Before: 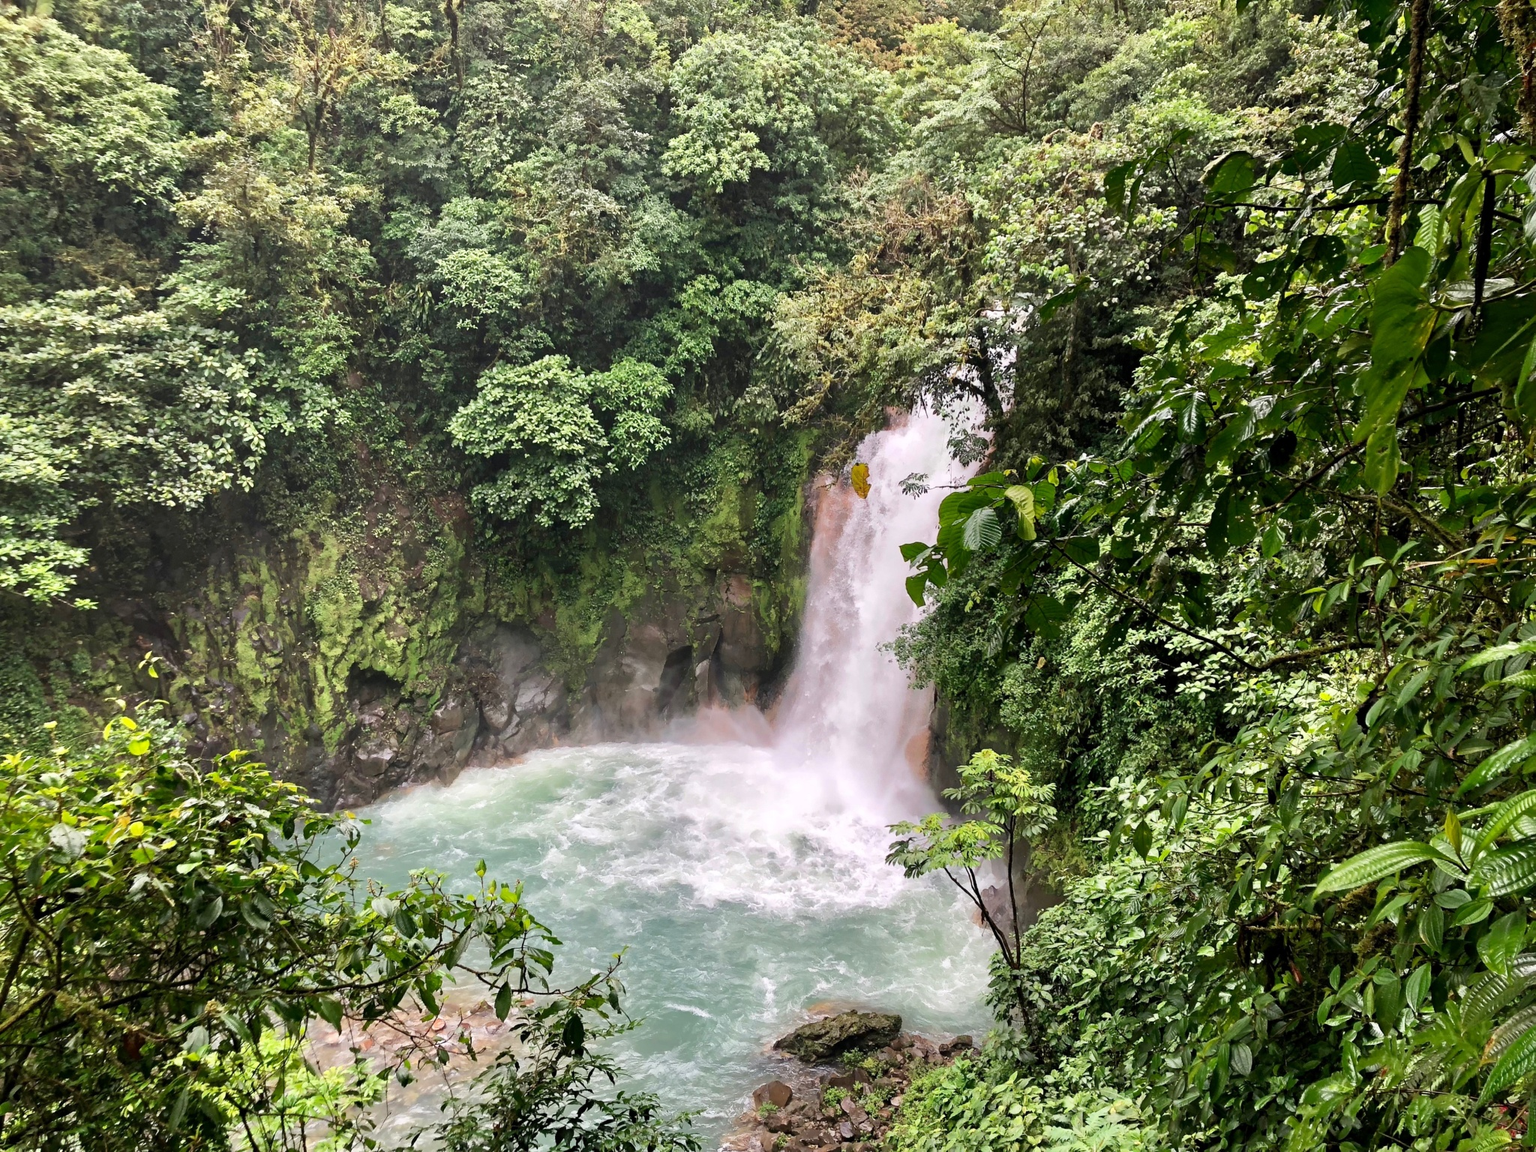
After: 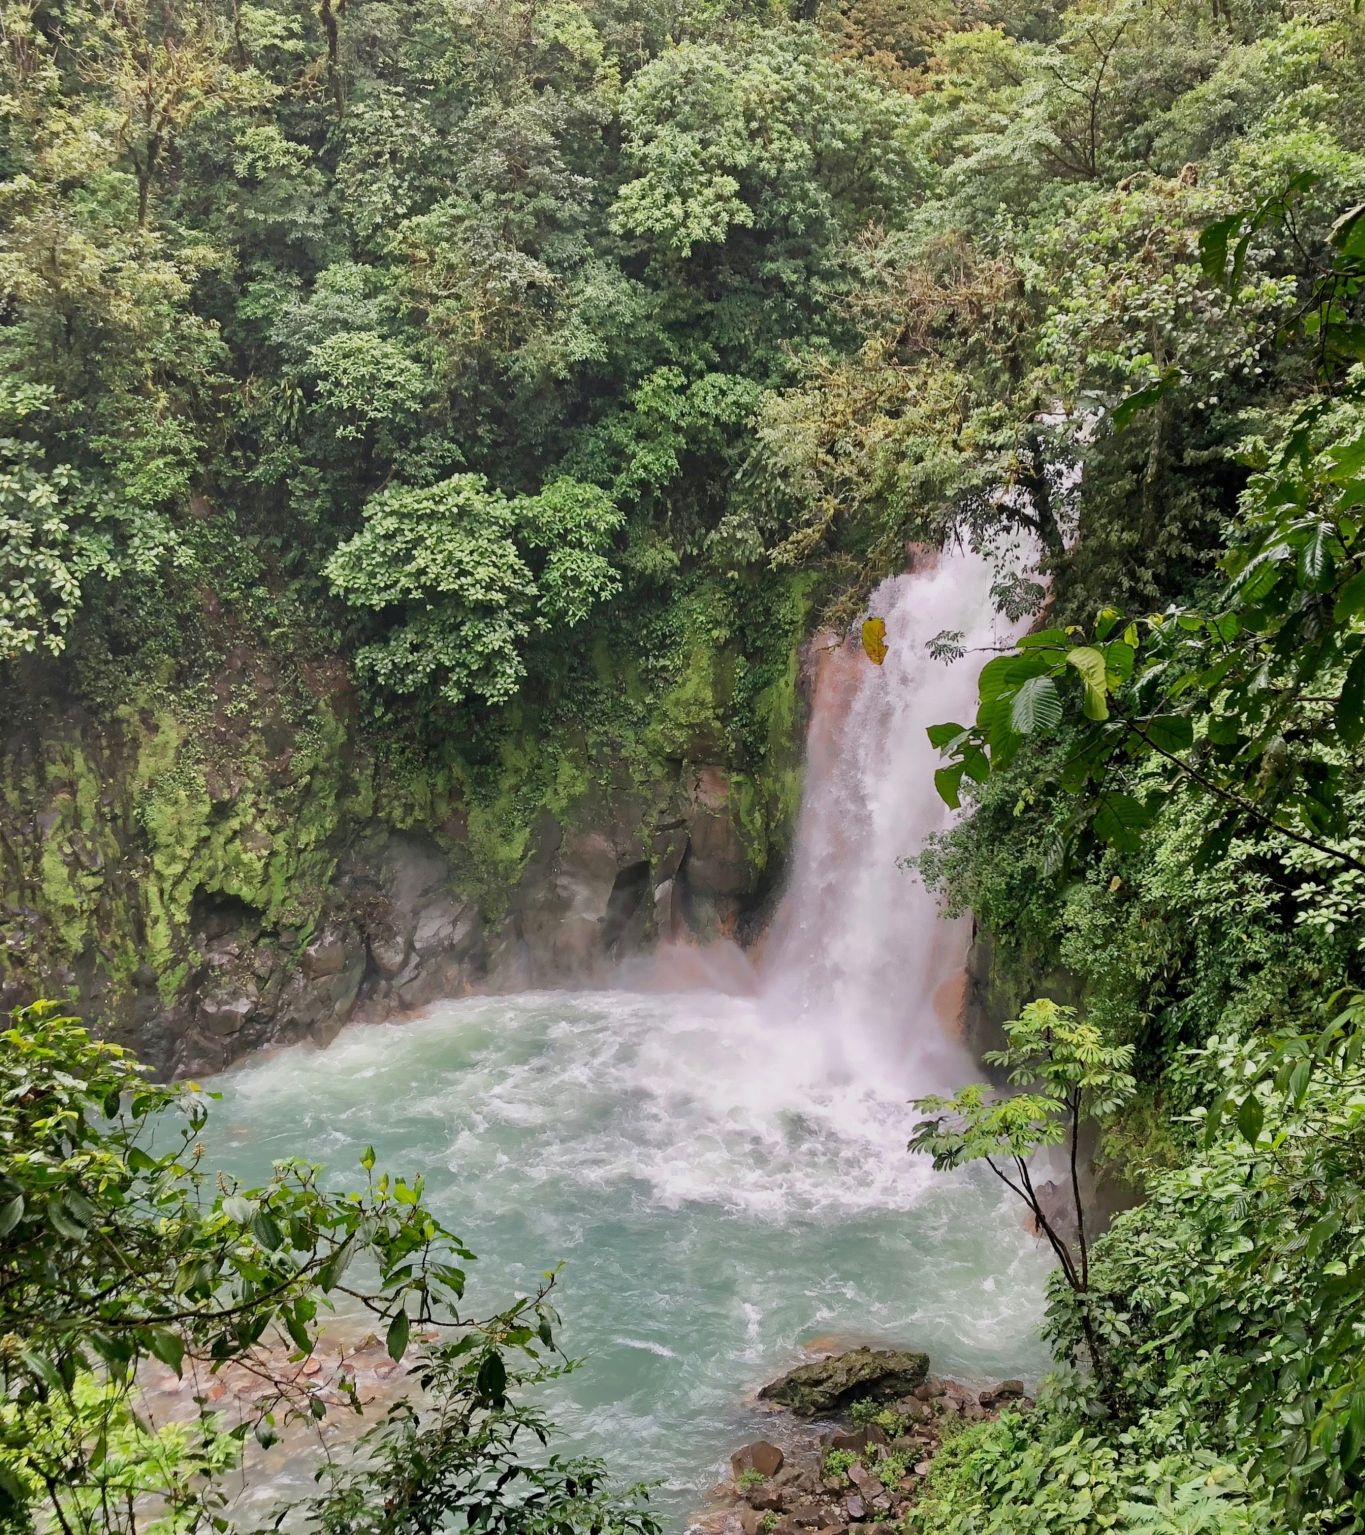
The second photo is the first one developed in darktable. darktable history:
tone equalizer: -8 EV 0.25 EV, -7 EV 0.417 EV, -6 EV 0.417 EV, -5 EV 0.25 EV, -3 EV -0.25 EV, -2 EV -0.417 EV, -1 EV -0.417 EV, +0 EV -0.25 EV, edges refinement/feathering 500, mask exposure compensation -1.57 EV, preserve details guided filter
crop and rotate: left 13.342%, right 19.991%
